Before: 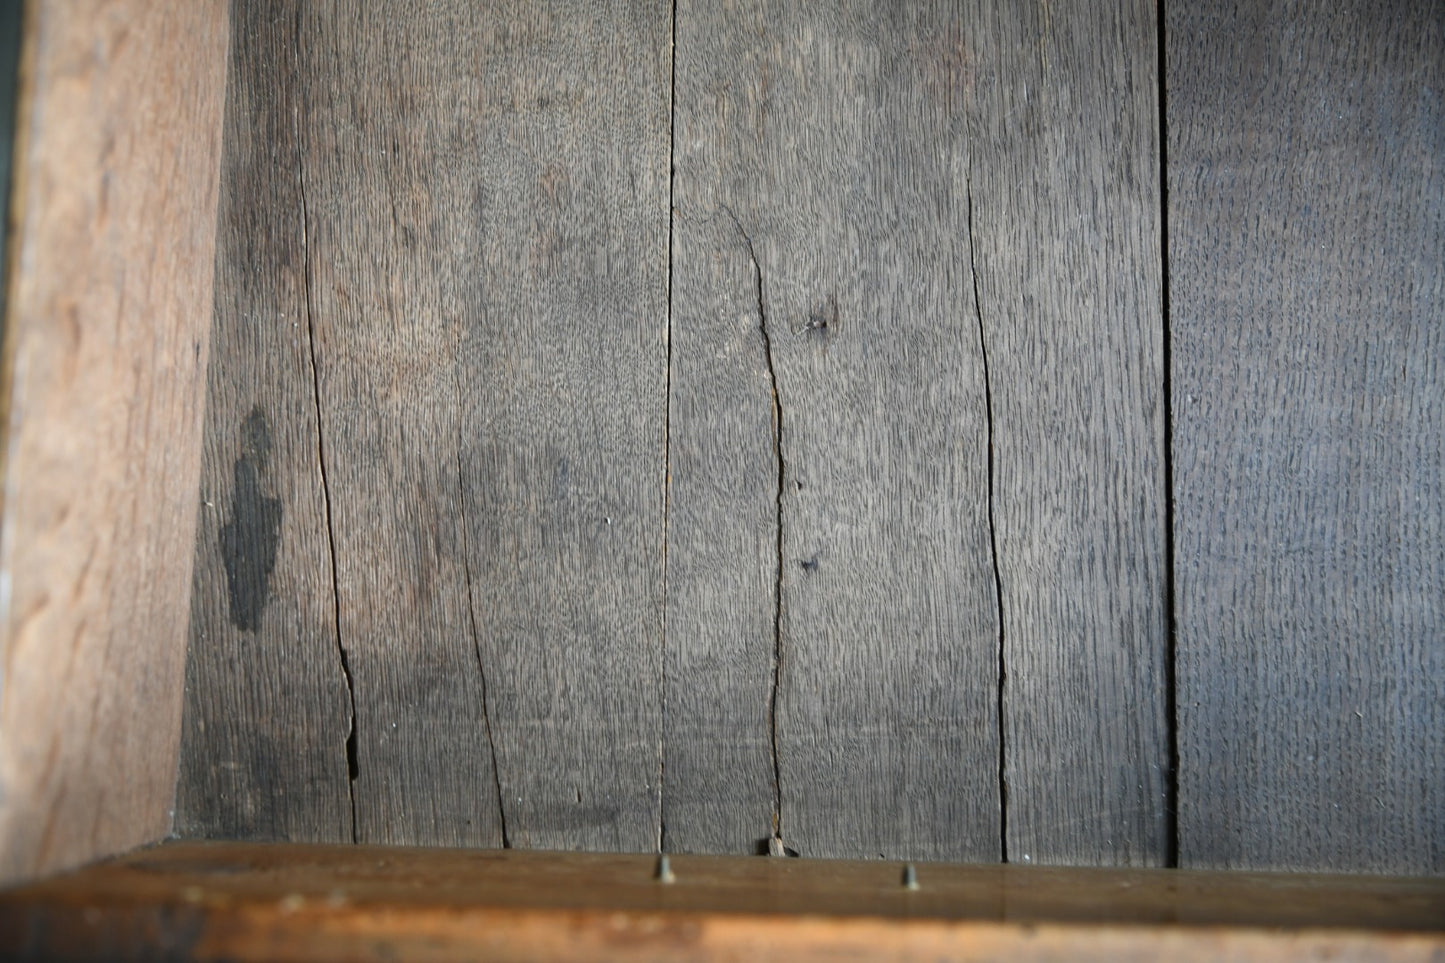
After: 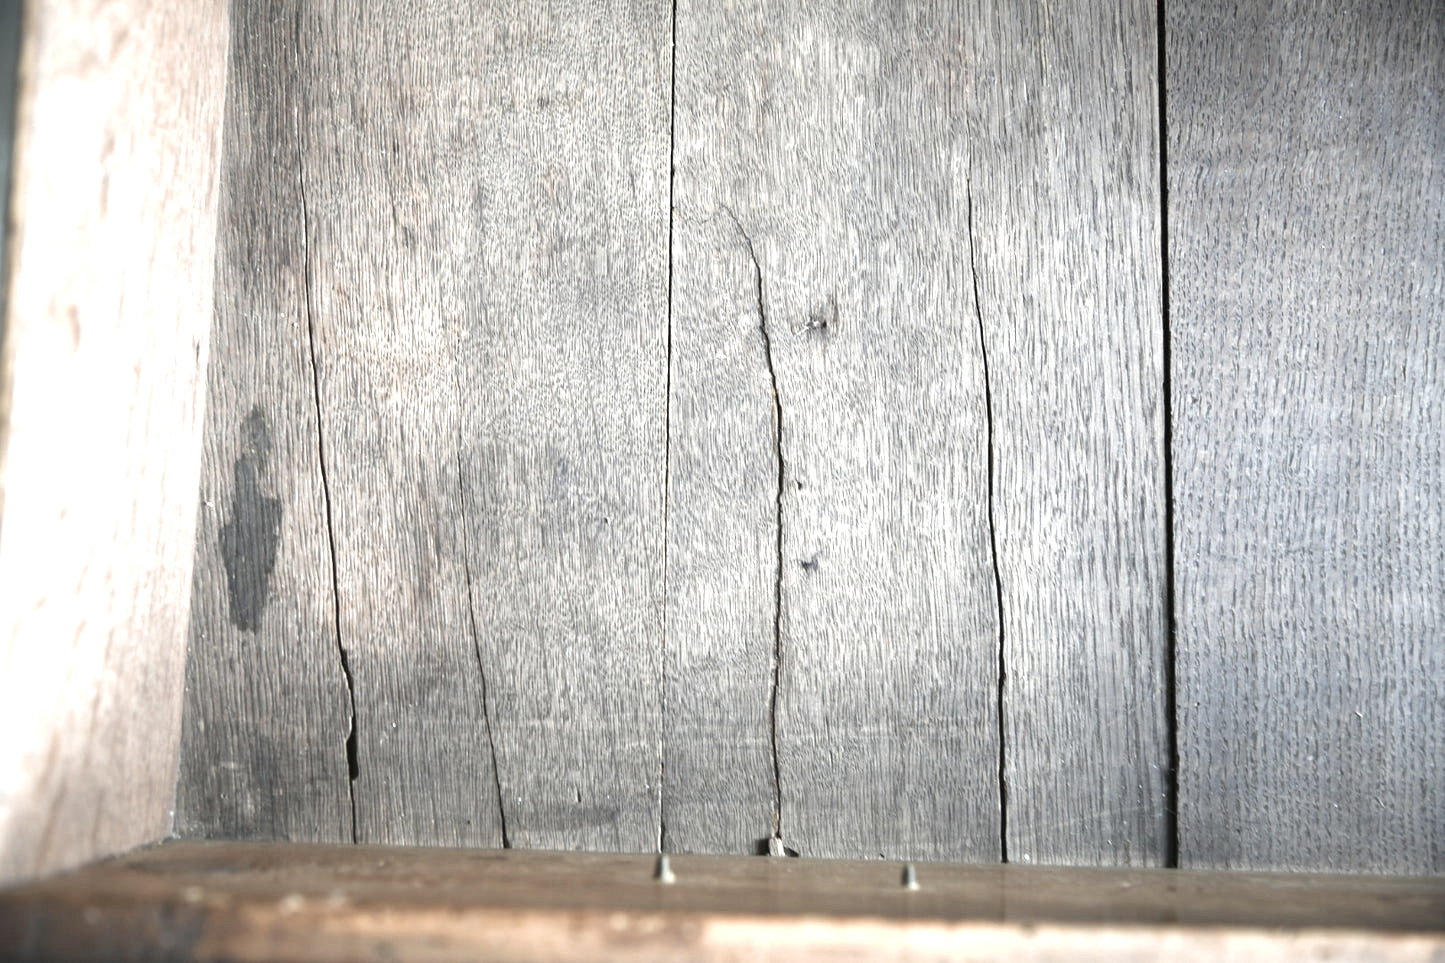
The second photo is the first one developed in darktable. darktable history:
velvia: strength 44.45%
color correction: highlights b* 0.041, saturation 0.299
exposure: black level correction 0, exposure 1.385 EV, compensate highlight preservation false
